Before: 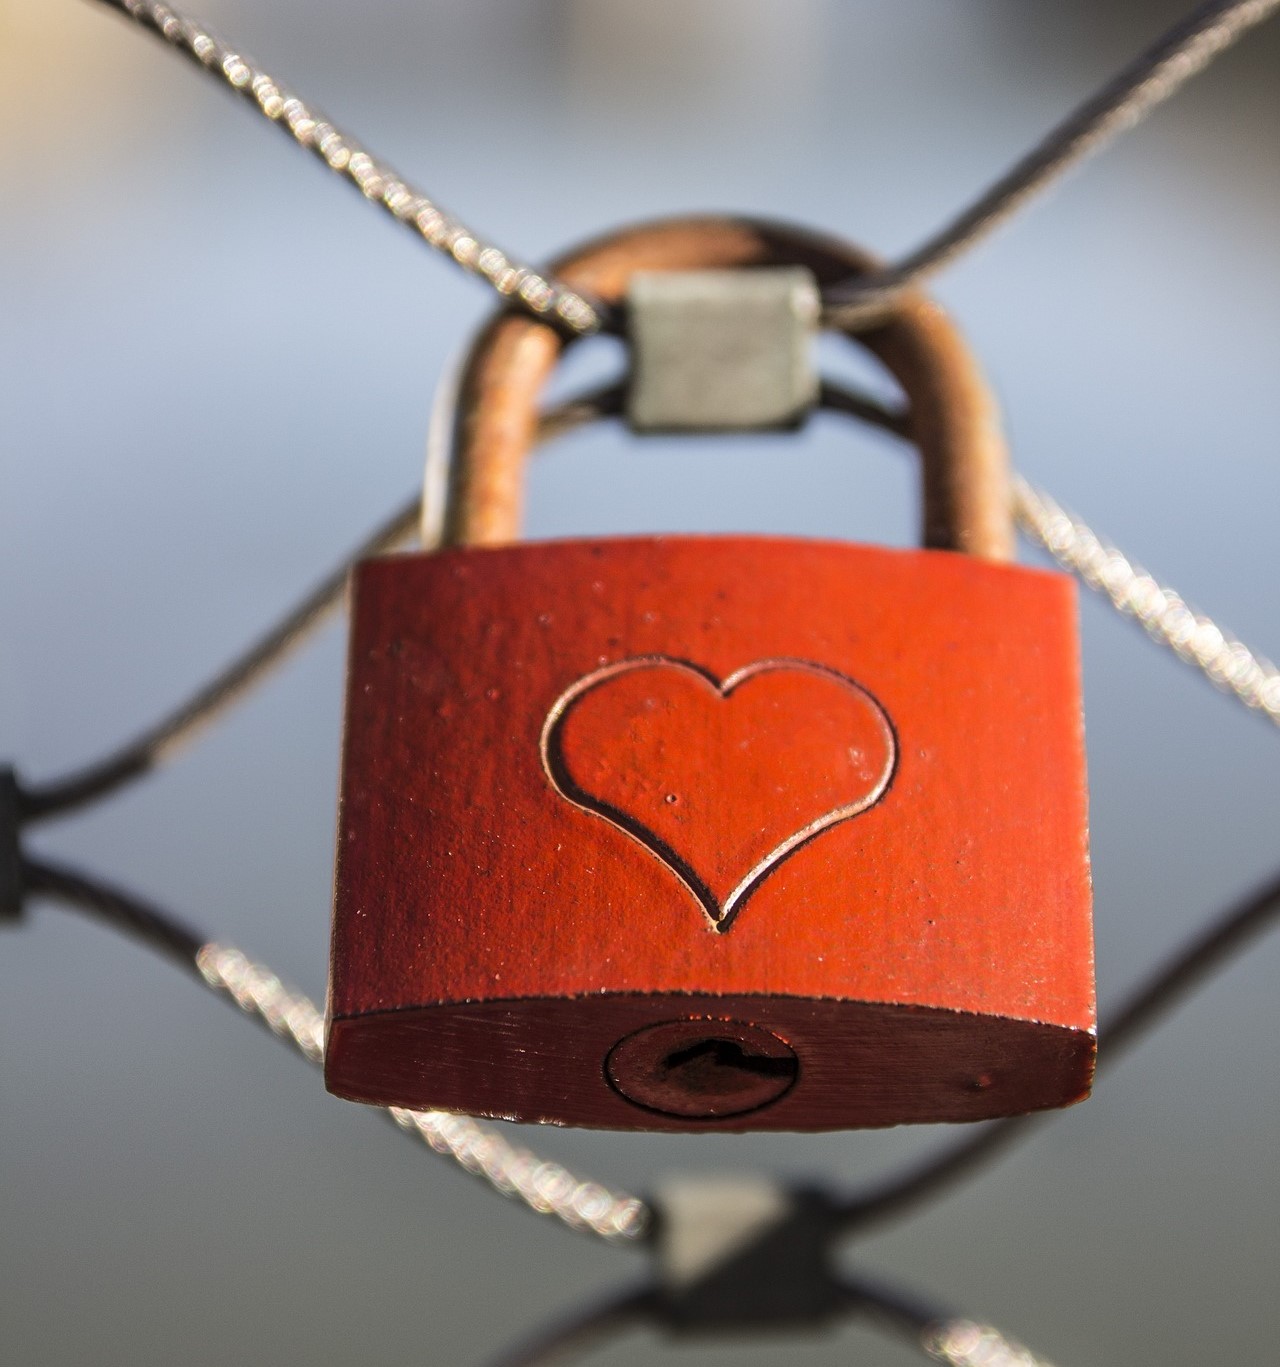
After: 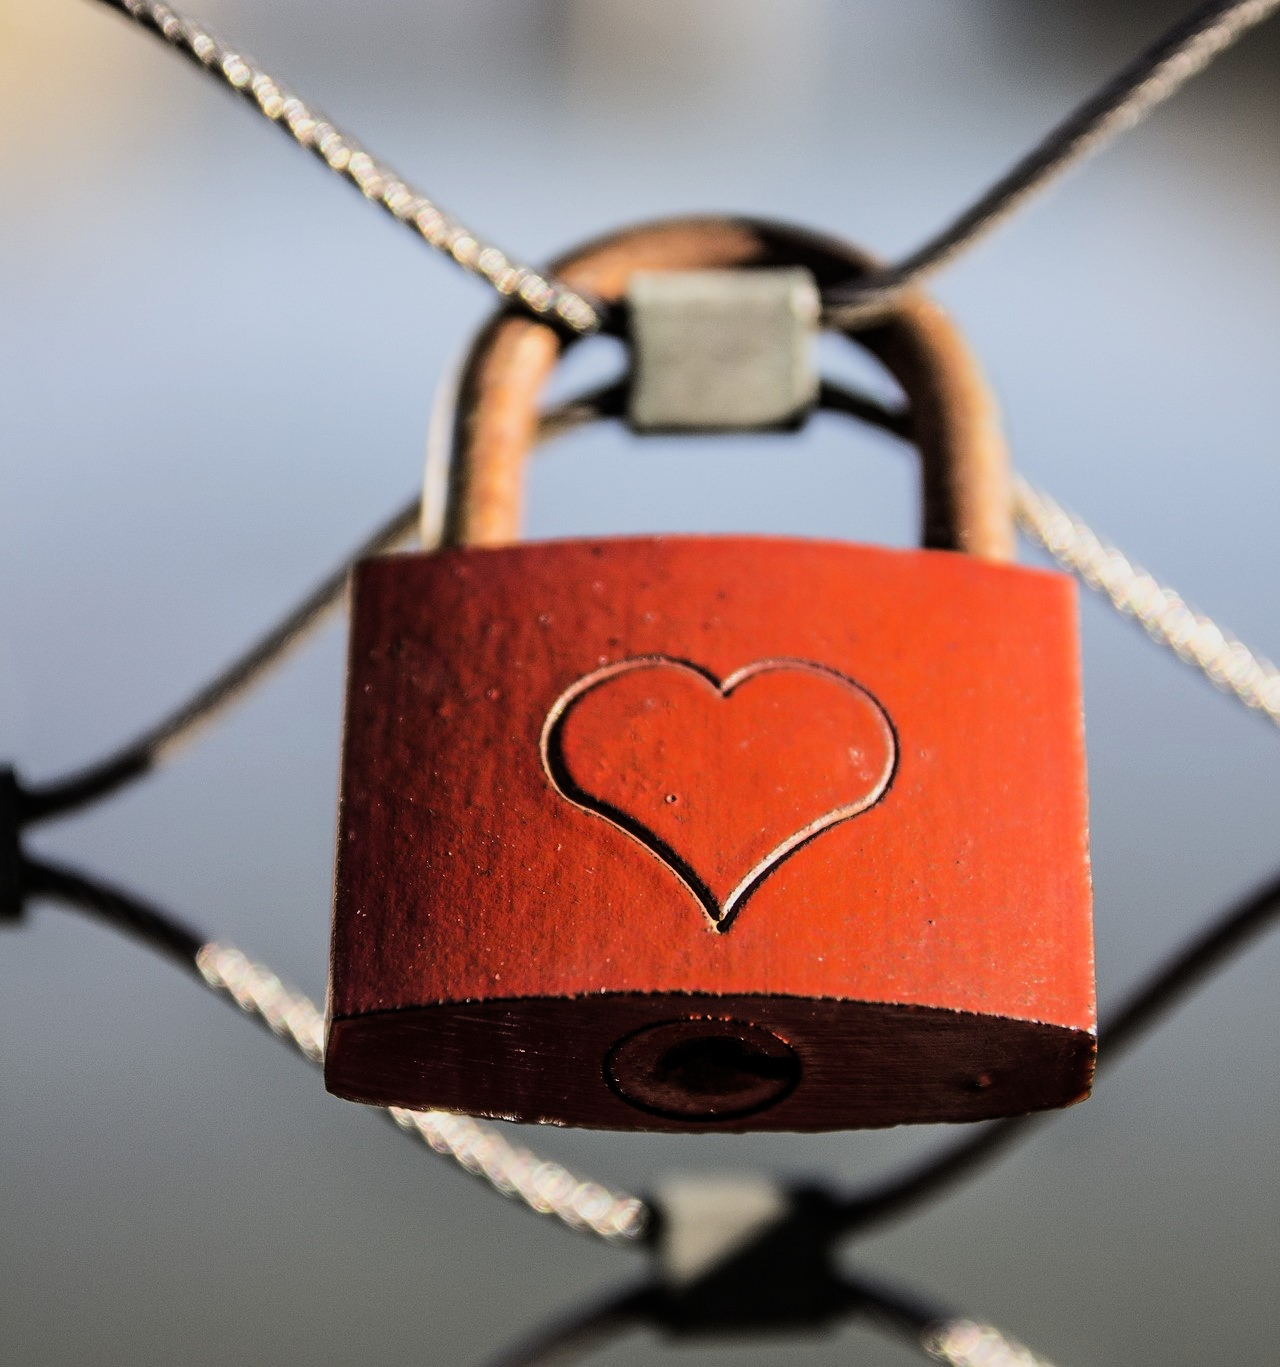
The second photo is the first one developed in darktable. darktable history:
filmic rgb: black relative exposure -7.96 EV, white relative exposure 4.05 EV, hardness 4.13, contrast 1.379, color science v6 (2022)
